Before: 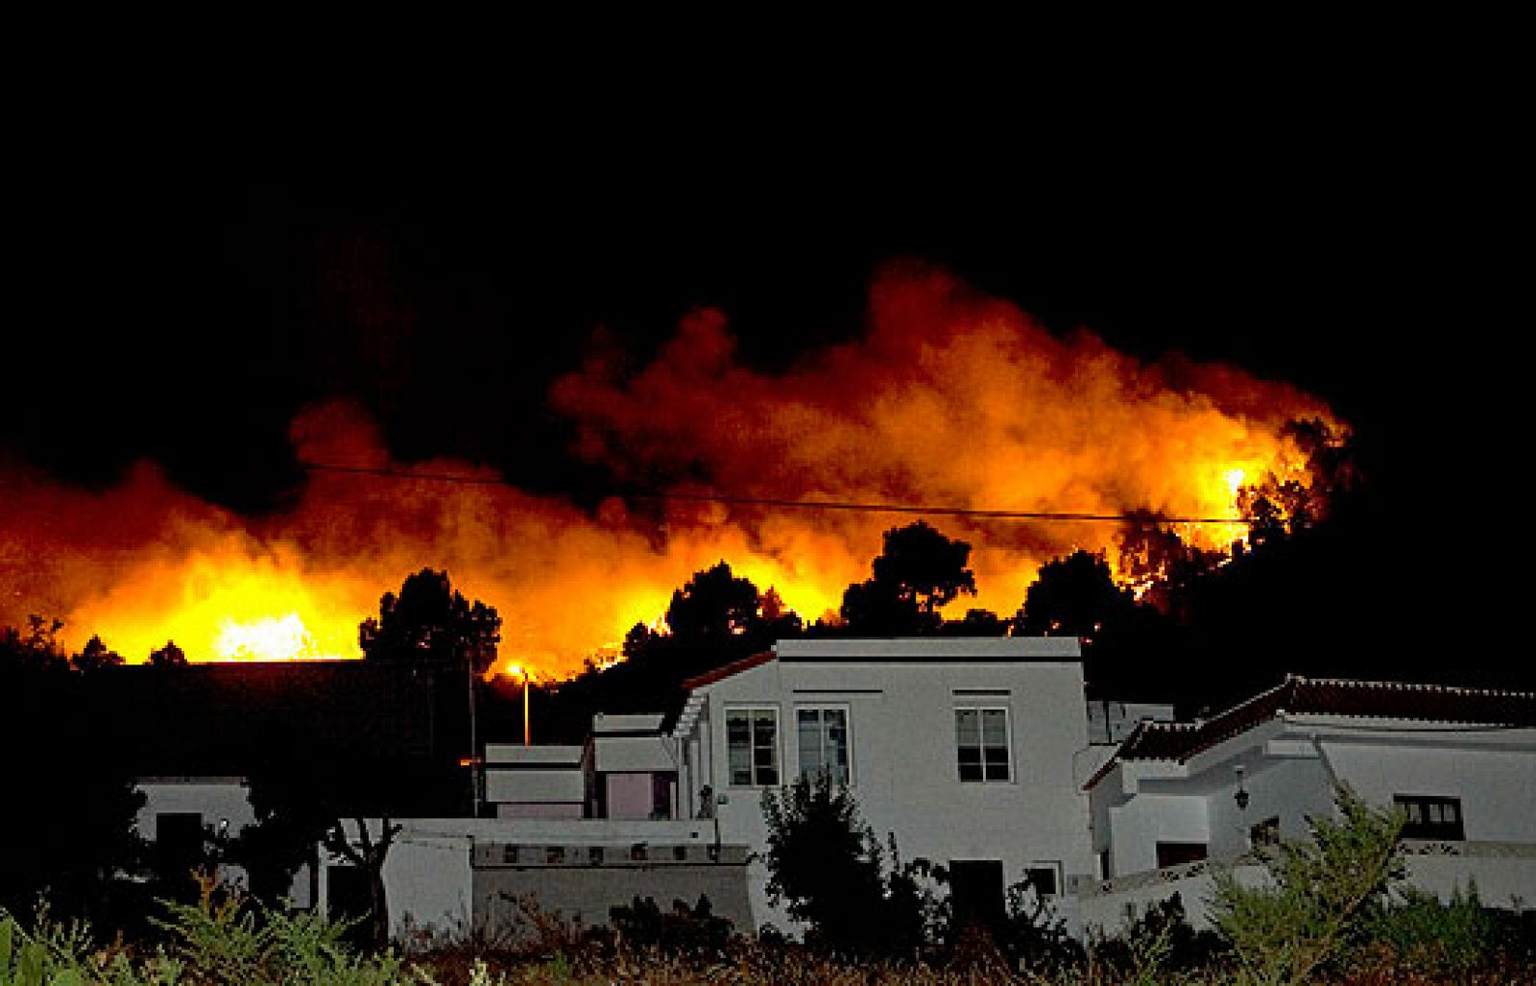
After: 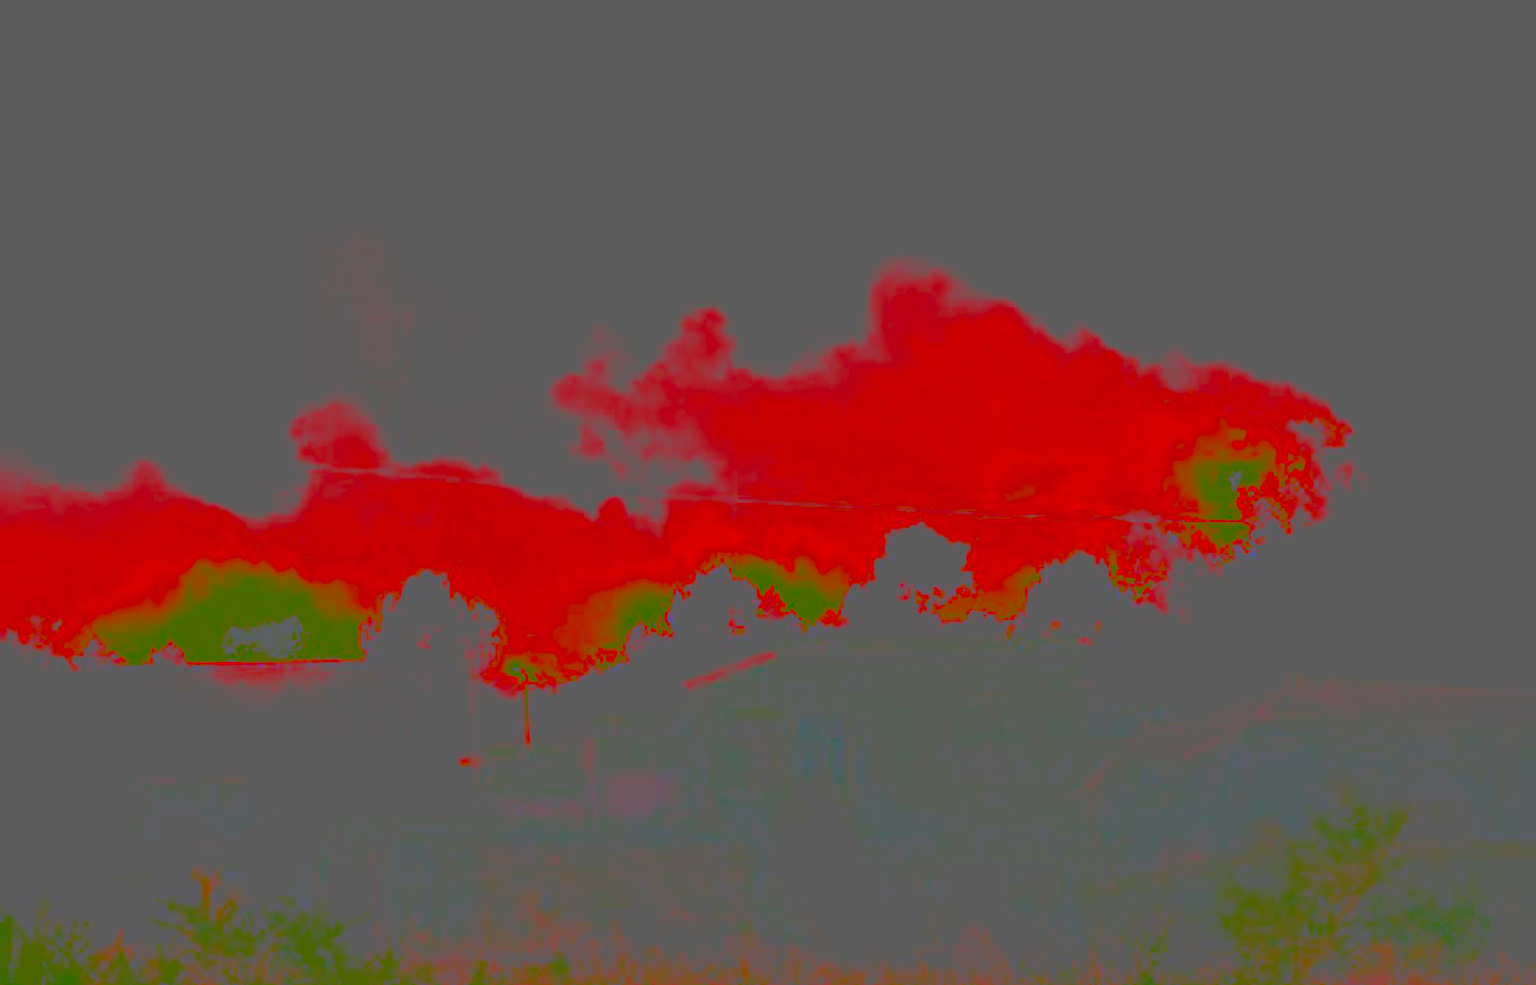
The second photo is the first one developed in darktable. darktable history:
contrast brightness saturation: contrast -0.99, brightness -0.17, saturation 0.75
white balance: red 0.988, blue 1.017
